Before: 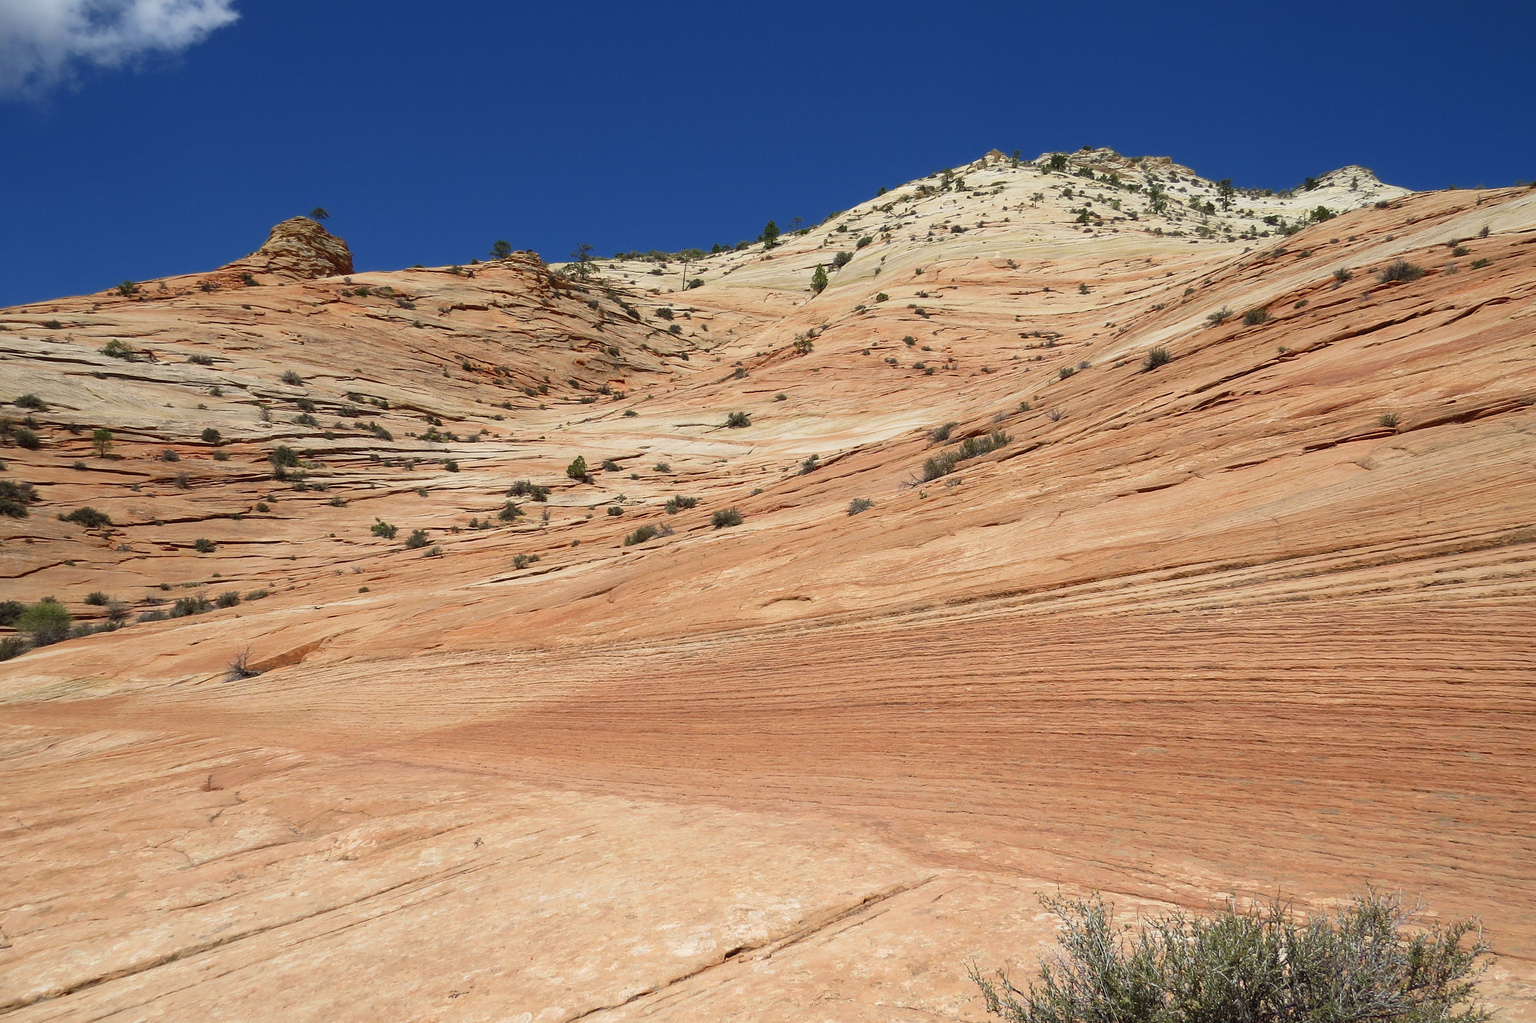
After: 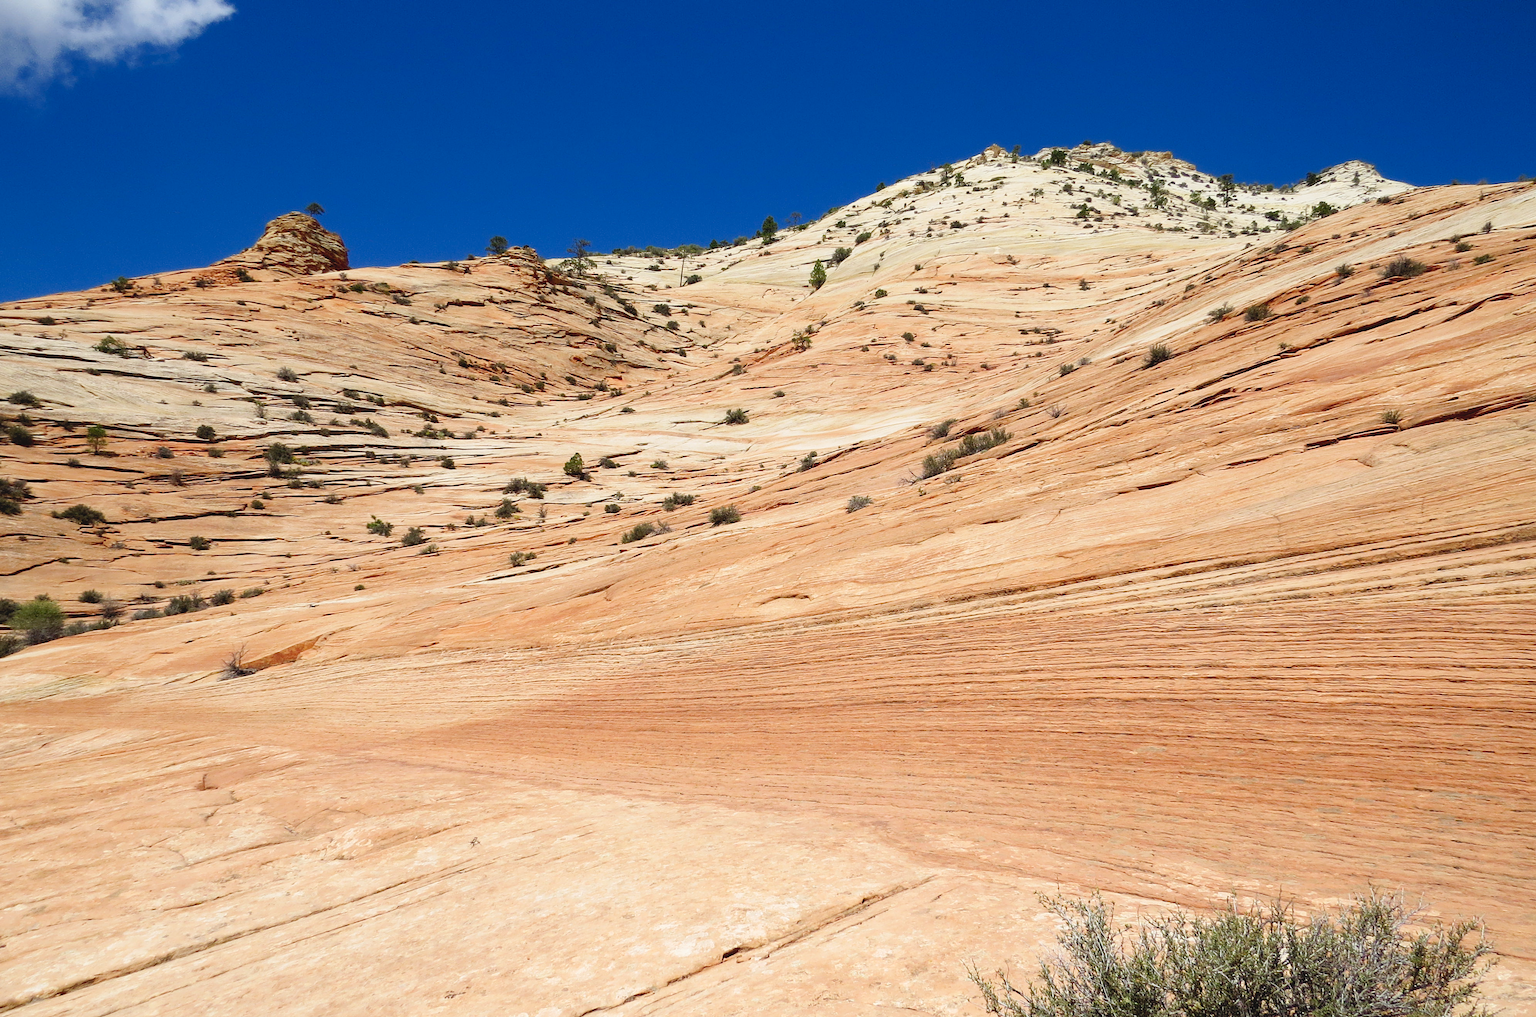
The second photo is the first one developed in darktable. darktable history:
tone curve: curves: ch0 [(0, 0) (0.003, 0.047) (0.011, 0.051) (0.025, 0.051) (0.044, 0.057) (0.069, 0.068) (0.1, 0.076) (0.136, 0.108) (0.177, 0.166) (0.224, 0.229) (0.277, 0.299) (0.335, 0.364) (0.399, 0.46) (0.468, 0.553) (0.543, 0.639) (0.623, 0.724) (0.709, 0.808) (0.801, 0.886) (0.898, 0.954) (1, 1)], preserve colors none
crop: left 0.456%, top 0.623%, right 0.152%, bottom 0.539%
